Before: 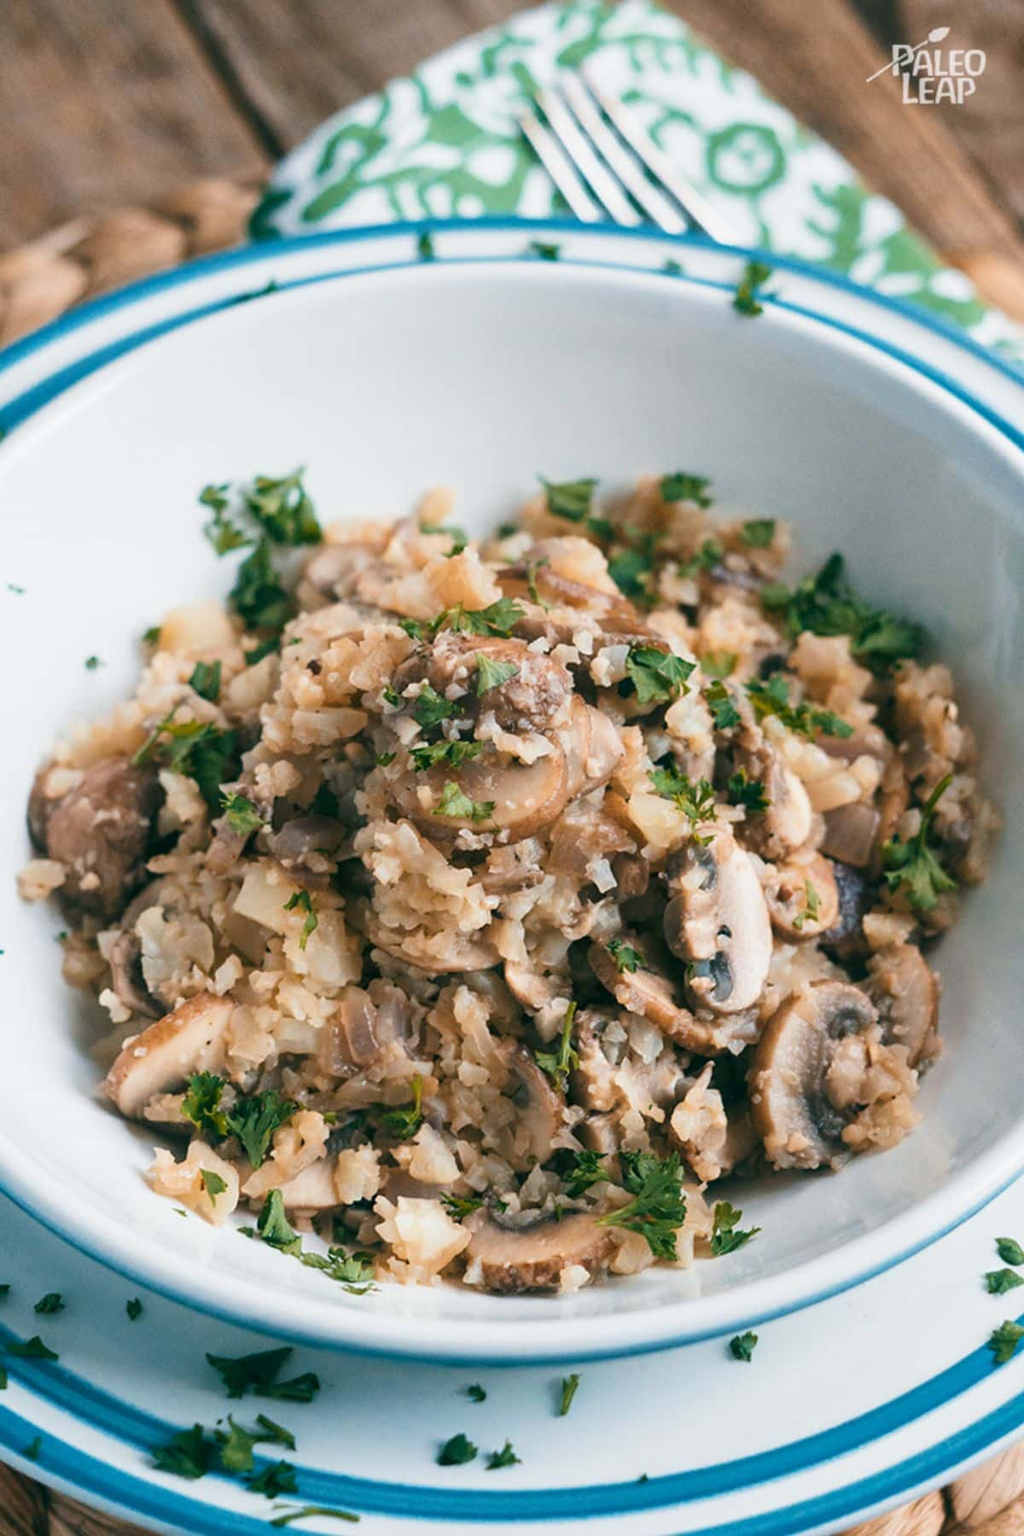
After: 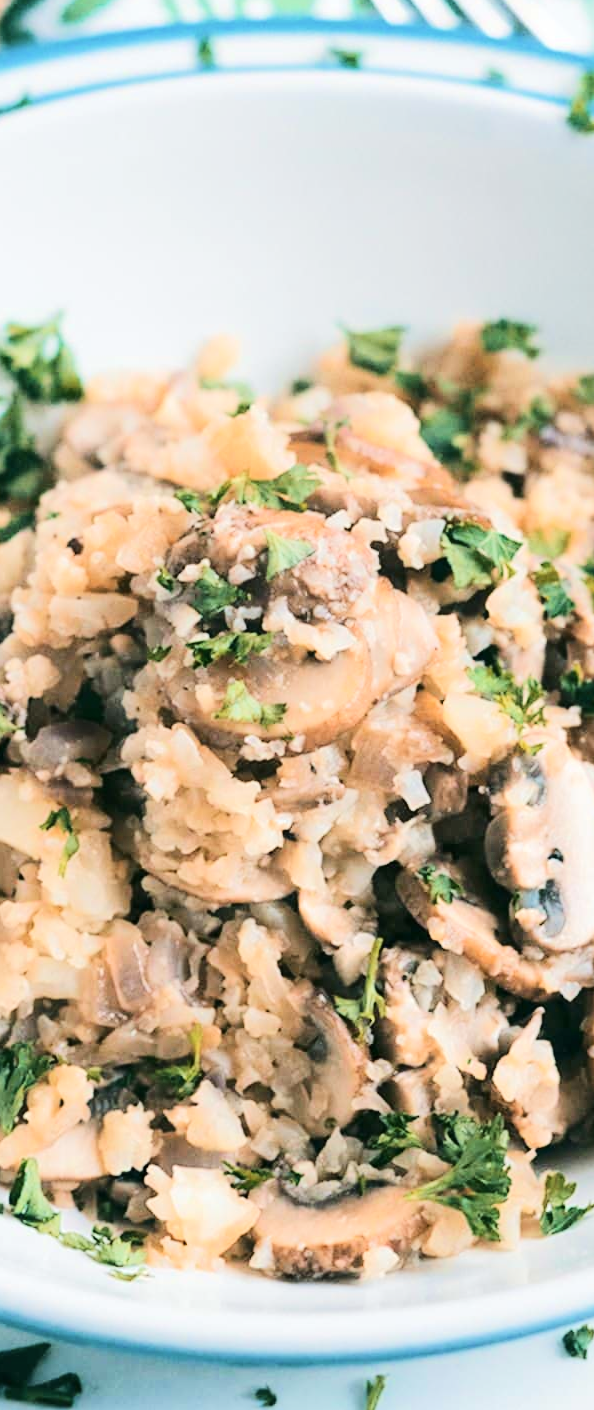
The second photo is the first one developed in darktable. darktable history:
crop and rotate: angle 0.02°, left 24.465%, top 13.118%, right 25.929%, bottom 8.475%
tone equalizer: -7 EV 0.164 EV, -6 EV 0.606 EV, -5 EV 1.18 EV, -4 EV 1.32 EV, -3 EV 1.17 EV, -2 EV 0.6 EV, -1 EV 0.158 EV, edges refinement/feathering 500, mask exposure compensation -1.57 EV, preserve details no
contrast brightness saturation: contrast 0.107, saturation -0.154
